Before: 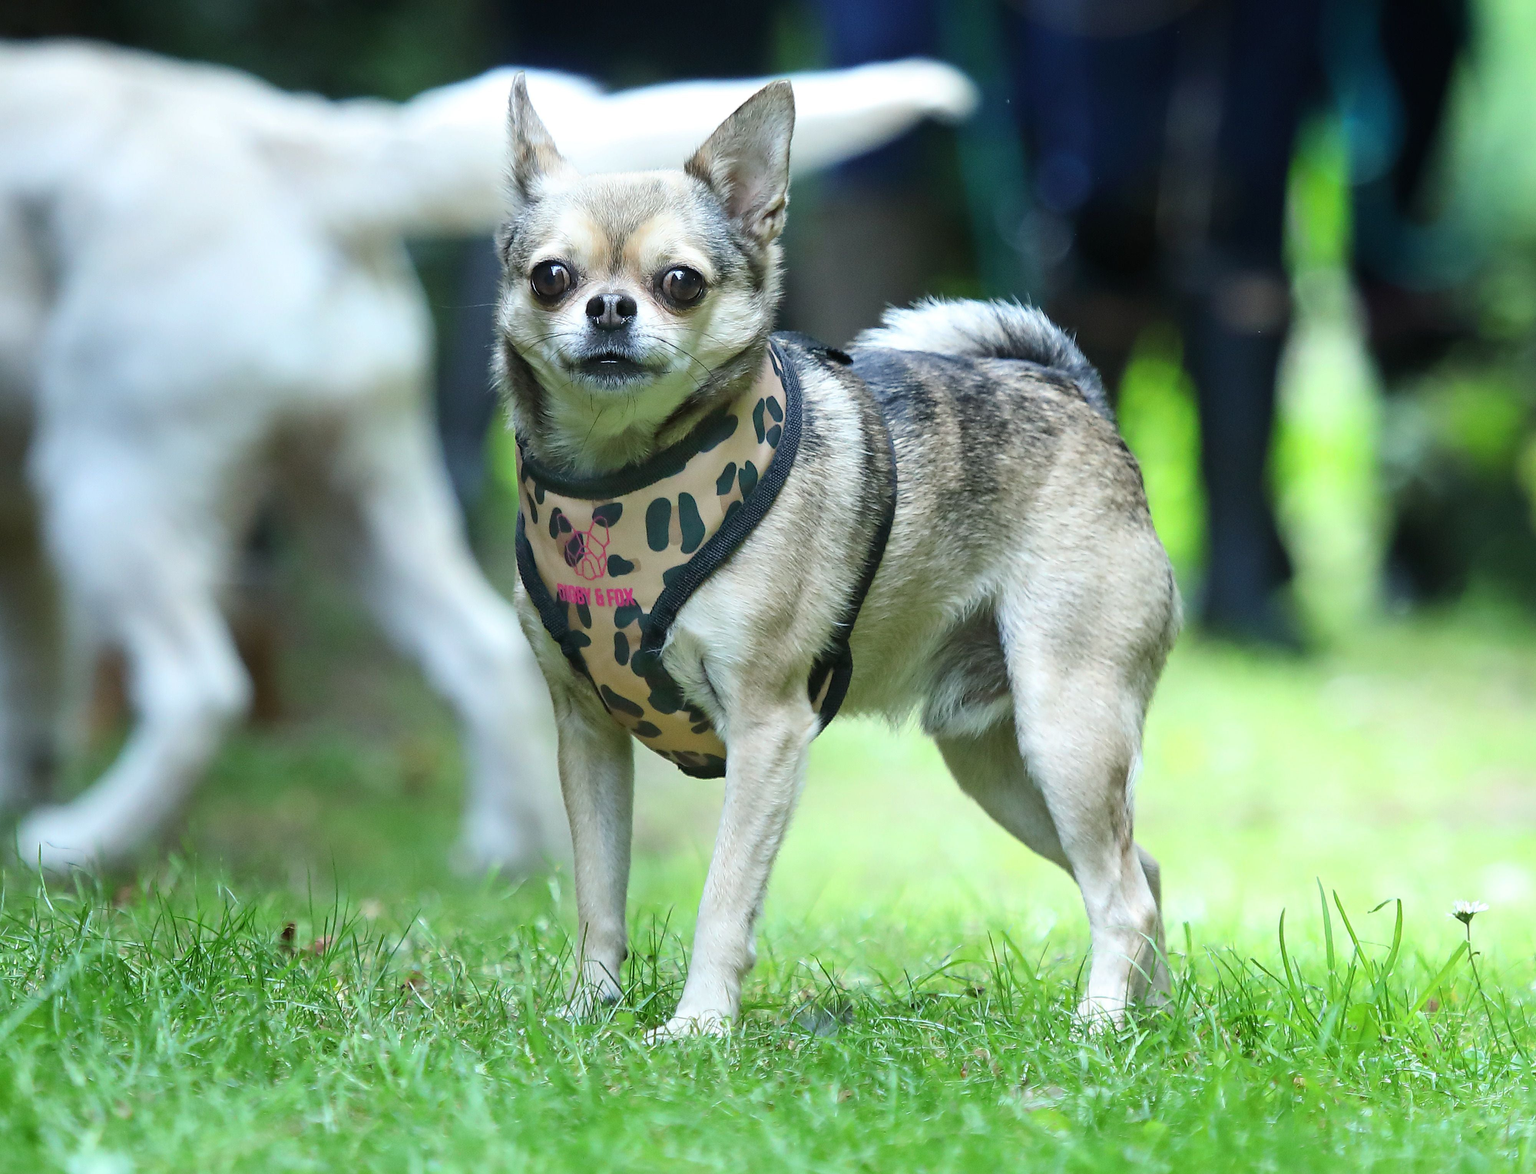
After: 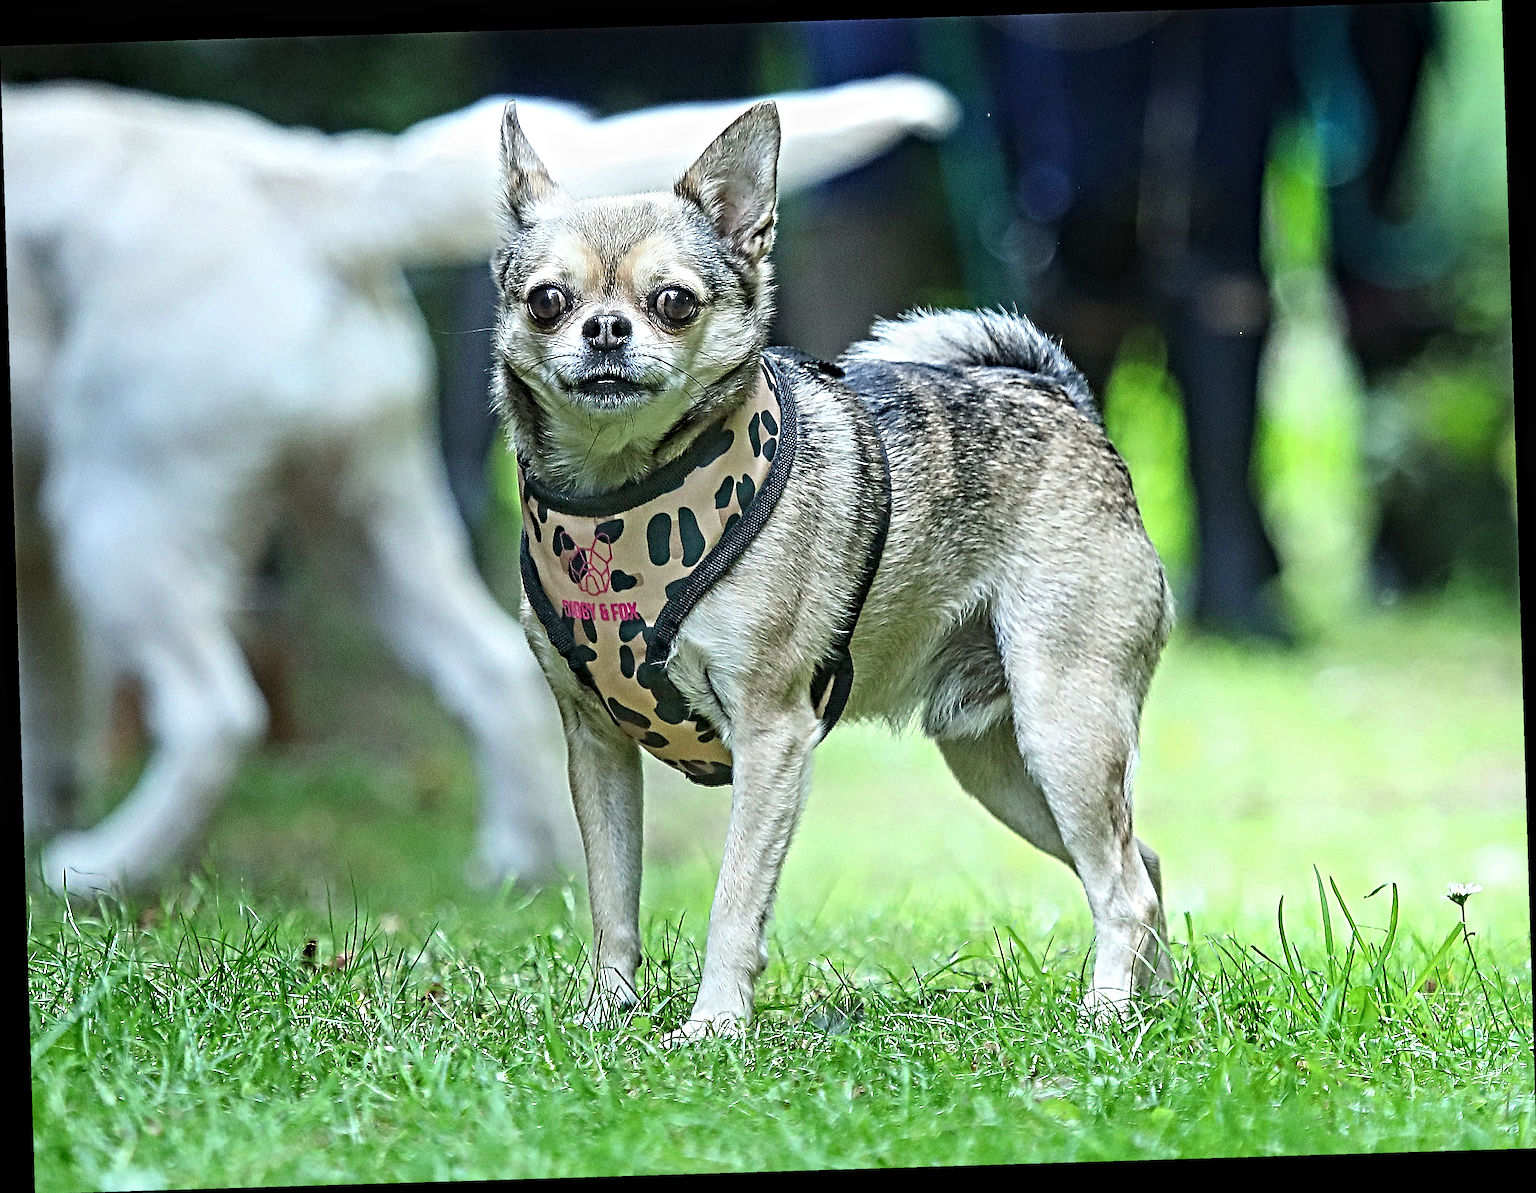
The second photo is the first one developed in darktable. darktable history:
contrast equalizer: octaves 7, y [[0.406, 0.494, 0.589, 0.753, 0.877, 0.999], [0.5 ×6], [0.5 ×6], [0 ×6], [0 ×6]]
rotate and perspective: rotation -1.75°, automatic cropping off
white balance: emerald 1
